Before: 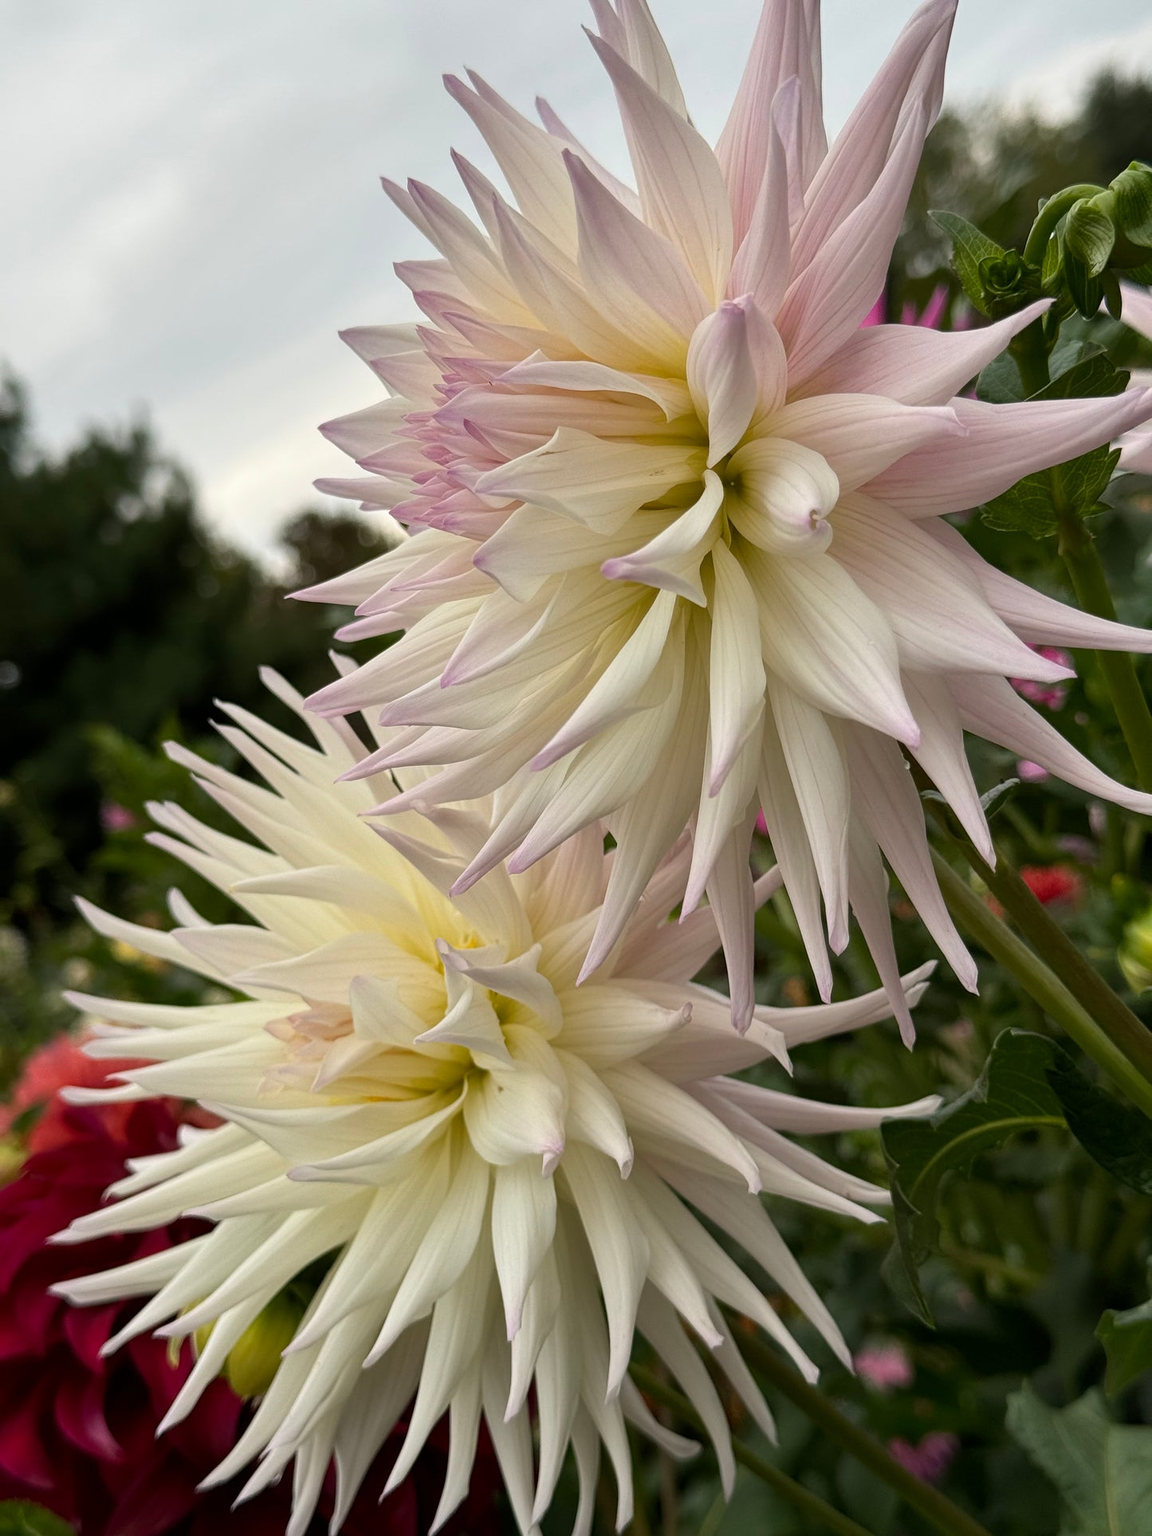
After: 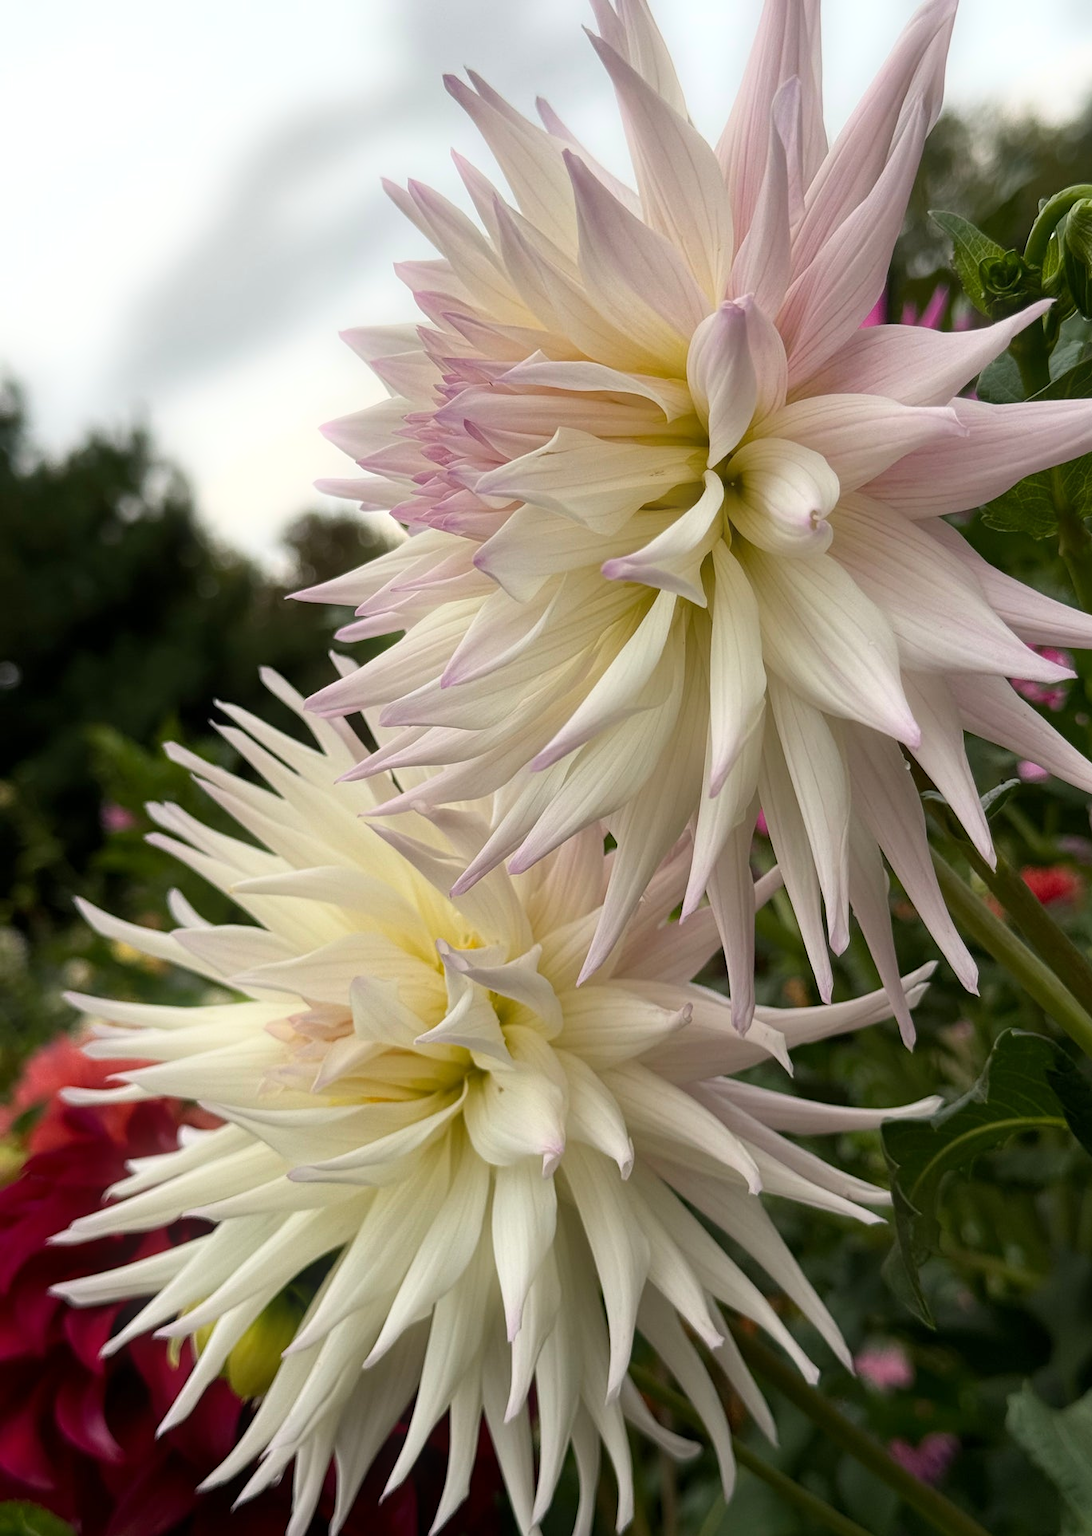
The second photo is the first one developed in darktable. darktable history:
bloom: size 5%, threshold 95%, strength 15%
crop and rotate: right 5.167%
